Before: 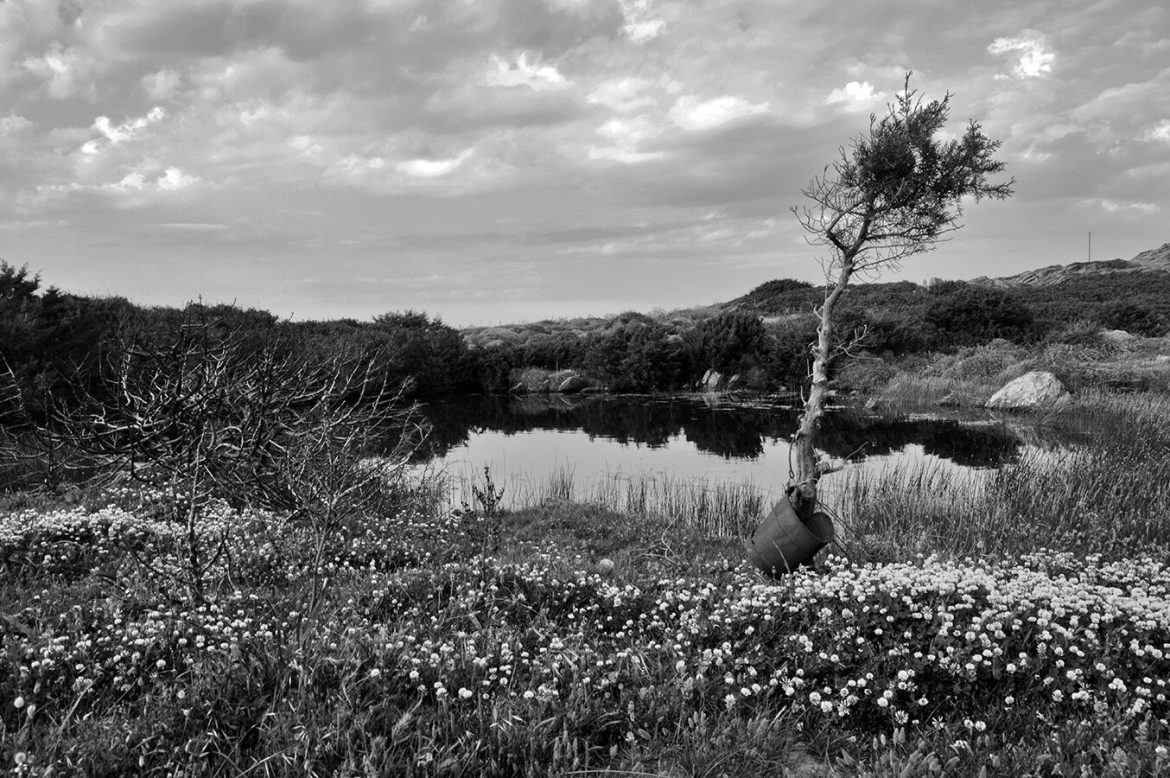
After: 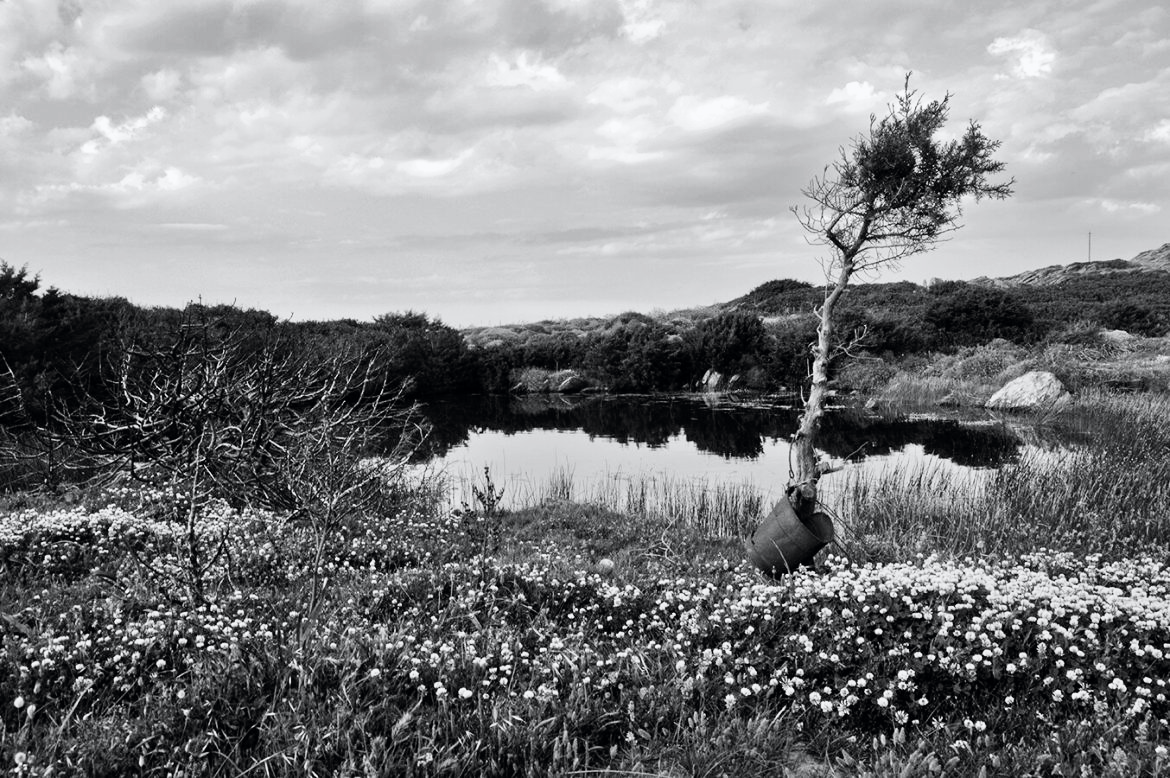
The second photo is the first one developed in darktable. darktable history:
tone curve: curves: ch0 [(0, 0) (0.051, 0.03) (0.096, 0.071) (0.241, 0.247) (0.455, 0.525) (0.594, 0.697) (0.741, 0.845) (0.871, 0.933) (1, 0.984)]; ch1 [(0, 0) (0.1, 0.038) (0.318, 0.243) (0.399, 0.351) (0.478, 0.469) (0.499, 0.499) (0.534, 0.549) (0.565, 0.594) (0.601, 0.634) (0.666, 0.7) (1, 1)]; ch2 [(0, 0) (0.453, 0.45) (0.479, 0.483) (0.504, 0.499) (0.52, 0.519) (0.541, 0.559) (0.592, 0.612) (0.824, 0.815) (1, 1)], color space Lab, independent channels, preserve colors none
